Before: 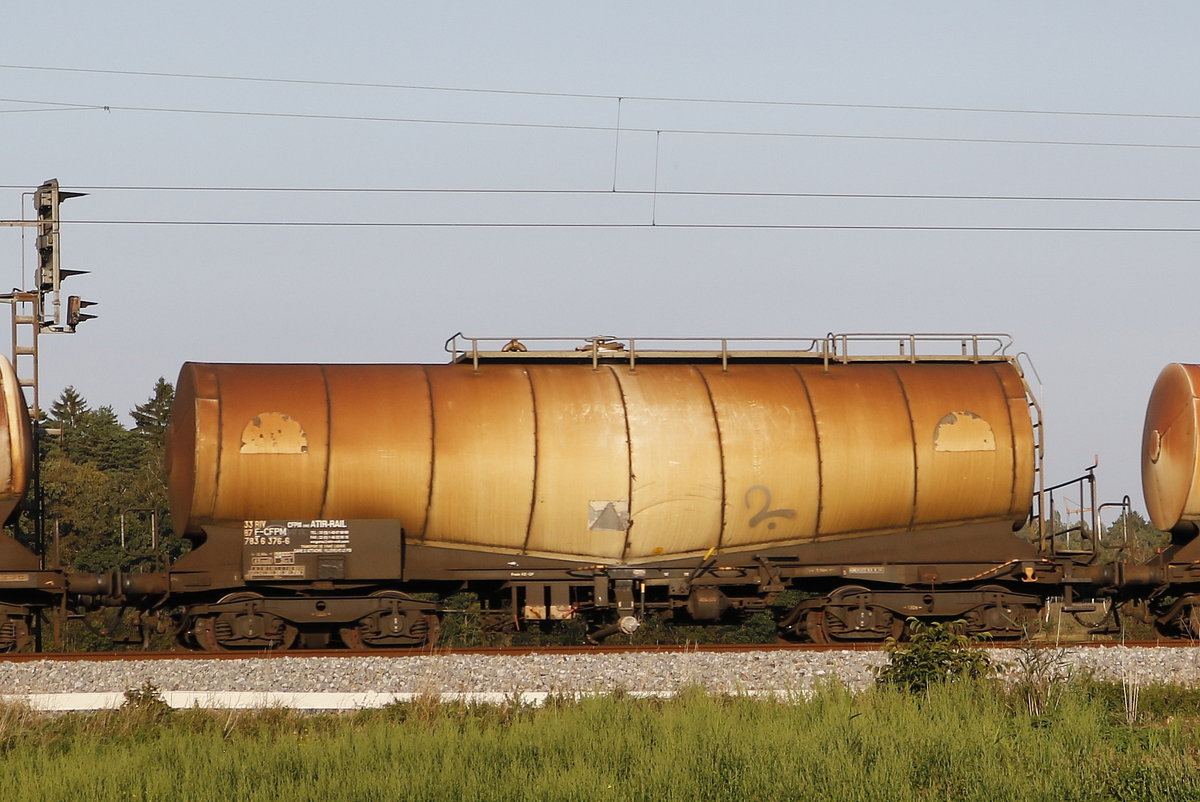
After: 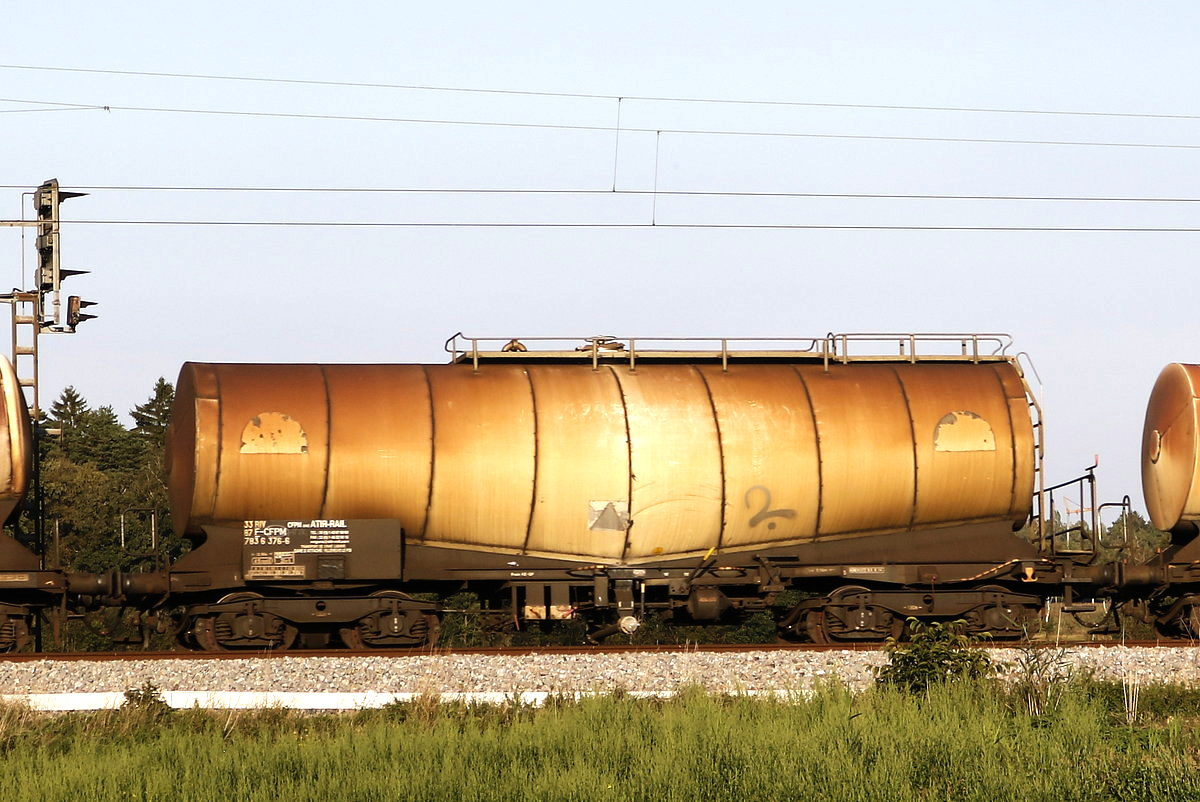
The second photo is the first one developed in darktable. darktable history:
velvia: on, module defaults
tone equalizer: -8 EV -0.789 EV, -7 EV -0.681 EV, -6 EV -0.634 EV, -5 EV -0.371 EV, -3 EV 0.376 EV, -2 EV 0.6 EV, -1 EV 0.692 EV, +0 EV 0.734 EV, edges refinement/feathering 500, mask exposure compensation -1.57 EV, preserve details no
